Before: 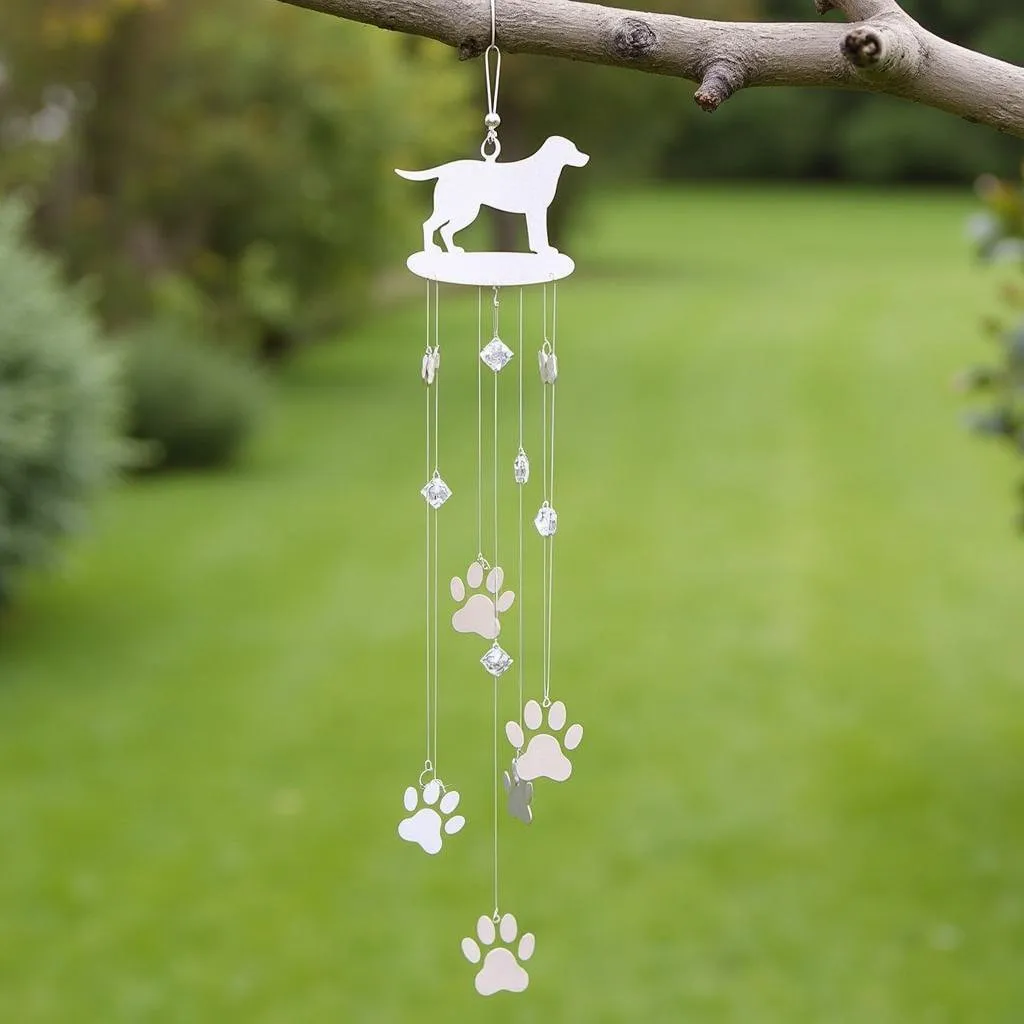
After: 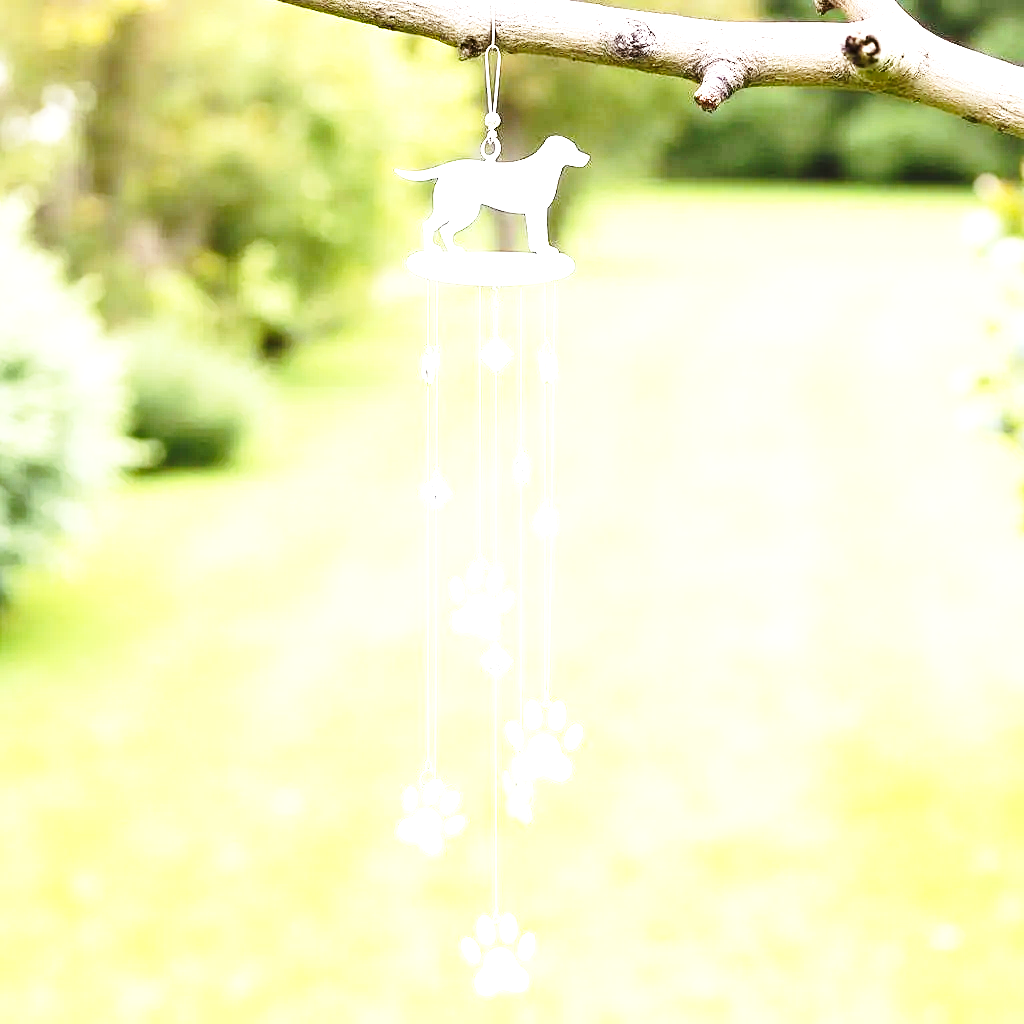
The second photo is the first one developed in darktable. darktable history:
base curve: curves: ch0 [(0, 0) (0.028, 0.03) (0.121, 0.232) (0.46, 0.748) (0.859, 0.968) (1, 1)], preserve colors none
exposure: black level correction 0.001, exposure 1.646 EV, compensate exposure bias true, compensate highlight preservation false
tone equalizer: -8 EV -0.75 EV, -7 EV -0.7 EV, -6 EV -0.6 EV, -5 EV -0.4 EV, -3 EV 0.4 EV, -2 EV 0.6 EV, -1 EV 0.7 EV, +0 EV 0.75 EV, edges refinement/feathering 500, mask exposure compensation -1.57 EV, preserve details no
